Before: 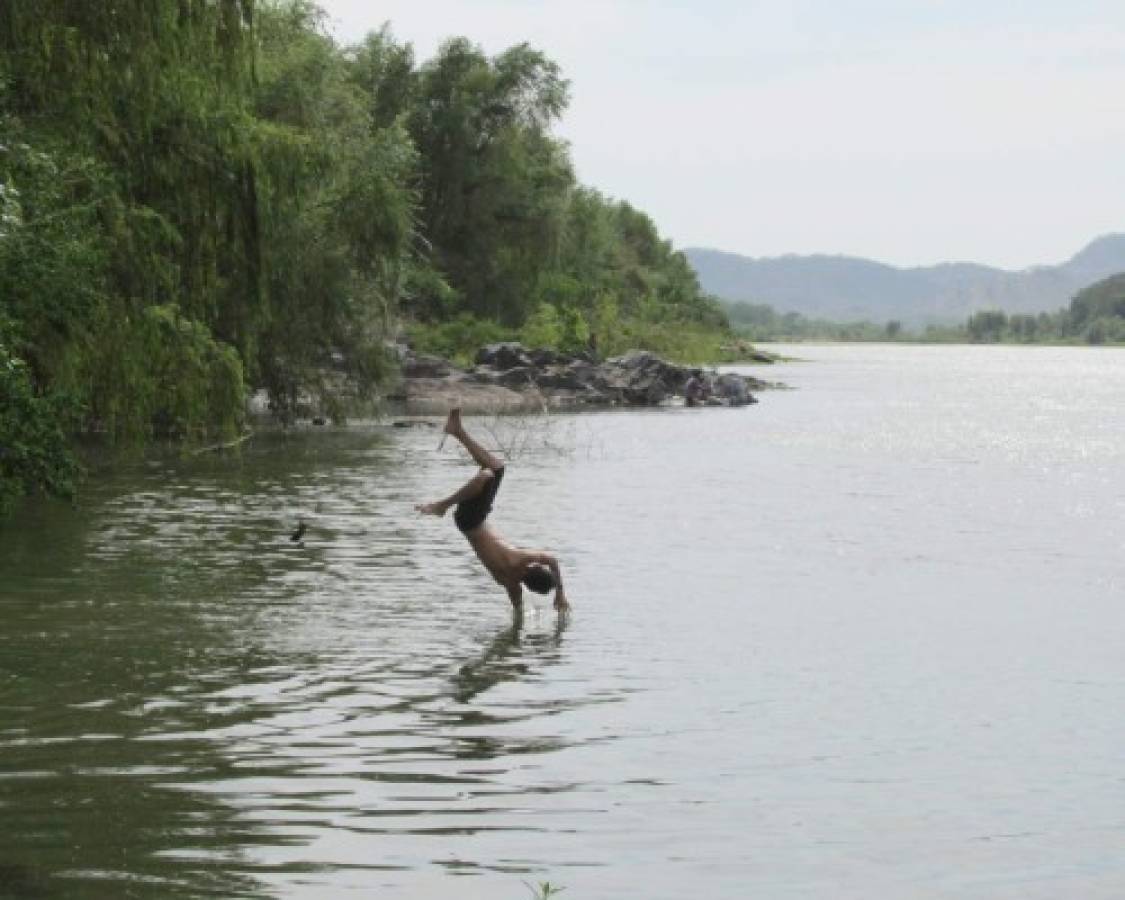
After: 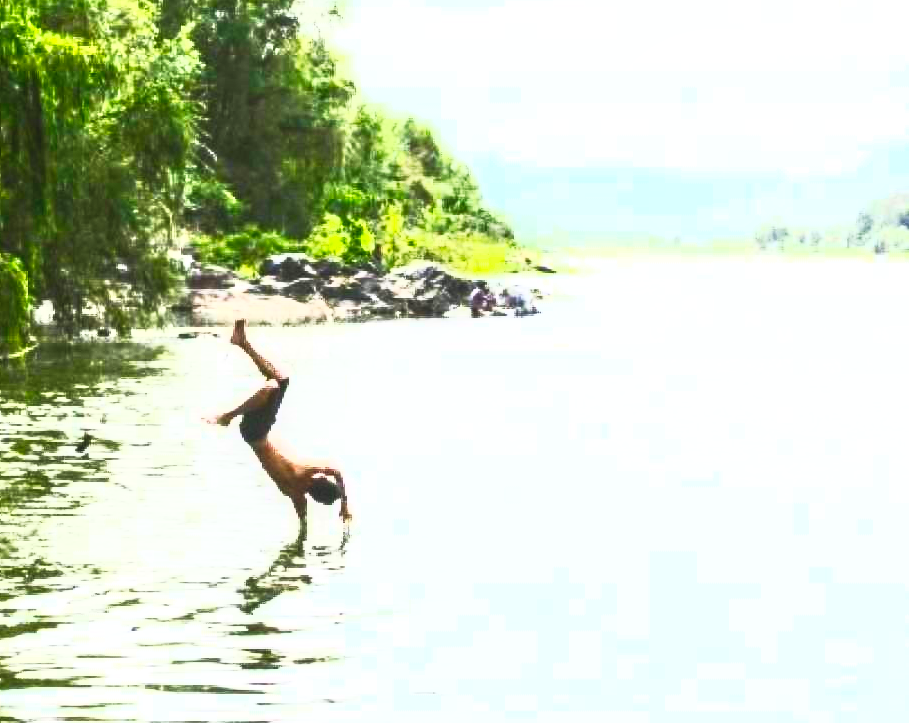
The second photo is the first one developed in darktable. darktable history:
crop: left 19.158%, top 9.891%, bottom 9.755%
contrast brightness saturation: contrast 0.986, brightness 0.996, saturation 0.994
color balance rgb: shadows lift › luminance -9.845%, shadows lift › chroma 0.932%, shadows lift › hue 109.98°, perceptual saturation grading › global saturation 25.001%, perceptual brilliance grading › highlights 47.419%, perceptual brilliance grading › mid-tones 22.945%, perceptual brilliance grading › shadows -6.676%
tone curve: curves: ch0 [(0, 0.036) (0.119, 0.115) (0.461, 0.479) (0.715, 0.767) (0.817, 0.865) (1, 0.998)]; ch1 [(0, 0) (0.377, 0.416) (0.44, 0.461) (0.487, 0.49) (0.514, 0.525) (0.538, 0.561) (0.67, 0.713) (1, 1)]; ch2 [(0, 0) (0.38, 0.405) (0.463, 0.445) (0.492, 0.486) (0.529, 0.533) (0.578, 0.59) (0.653, 0.698) (1, 1)], preserve colors none
local contrast: on, module defaults
